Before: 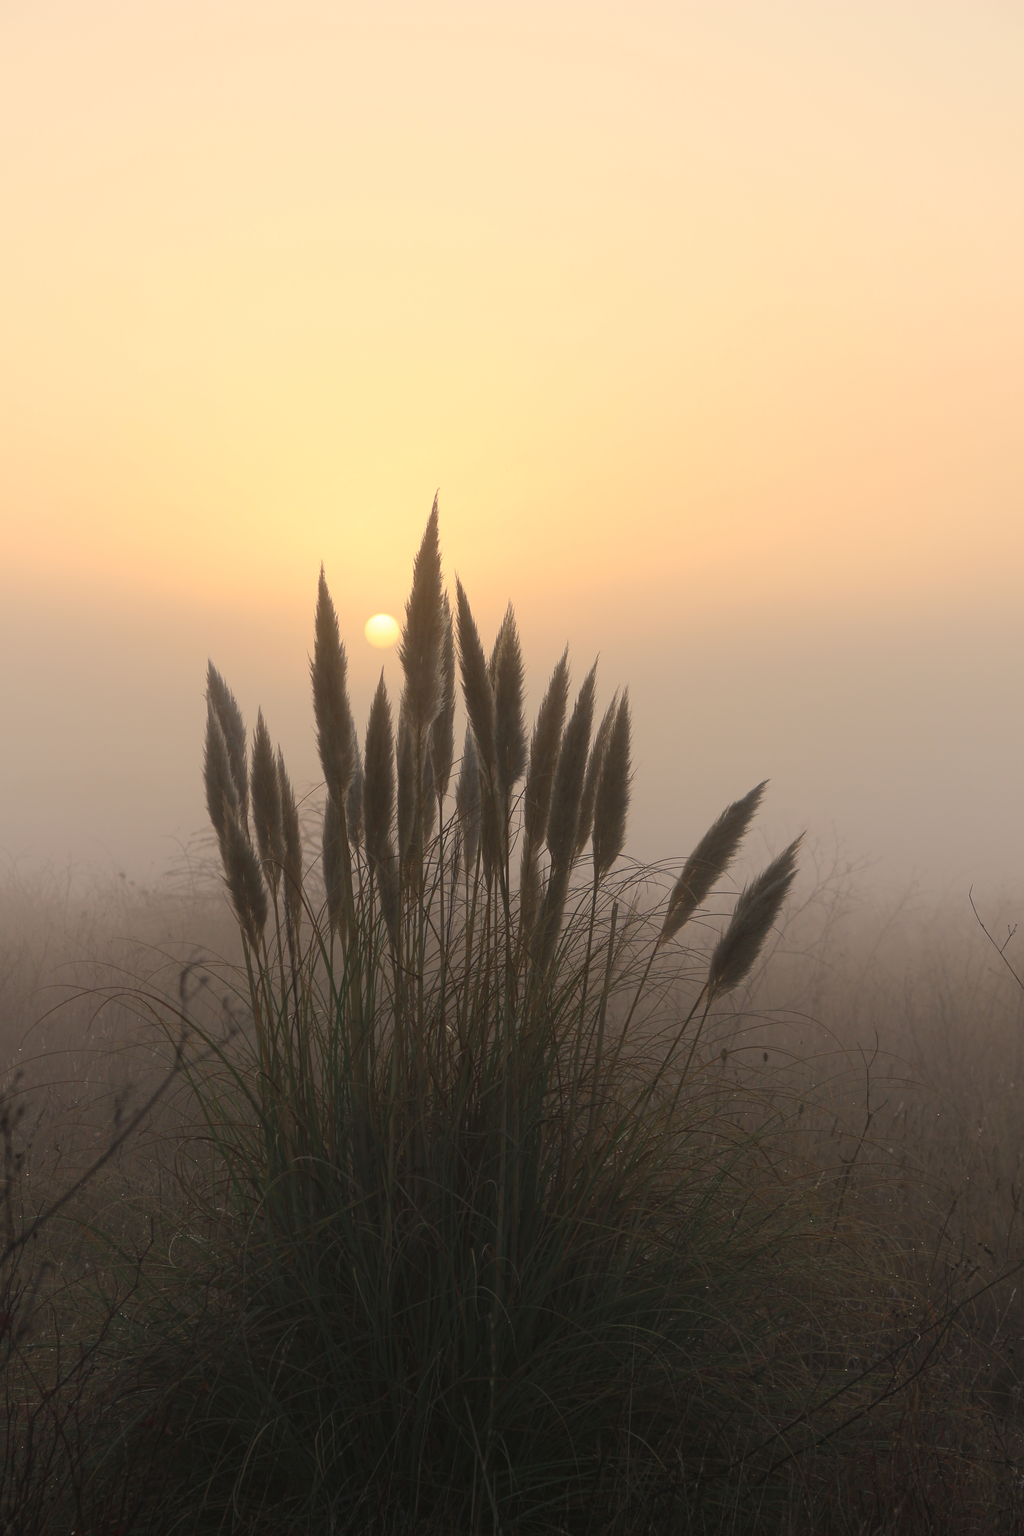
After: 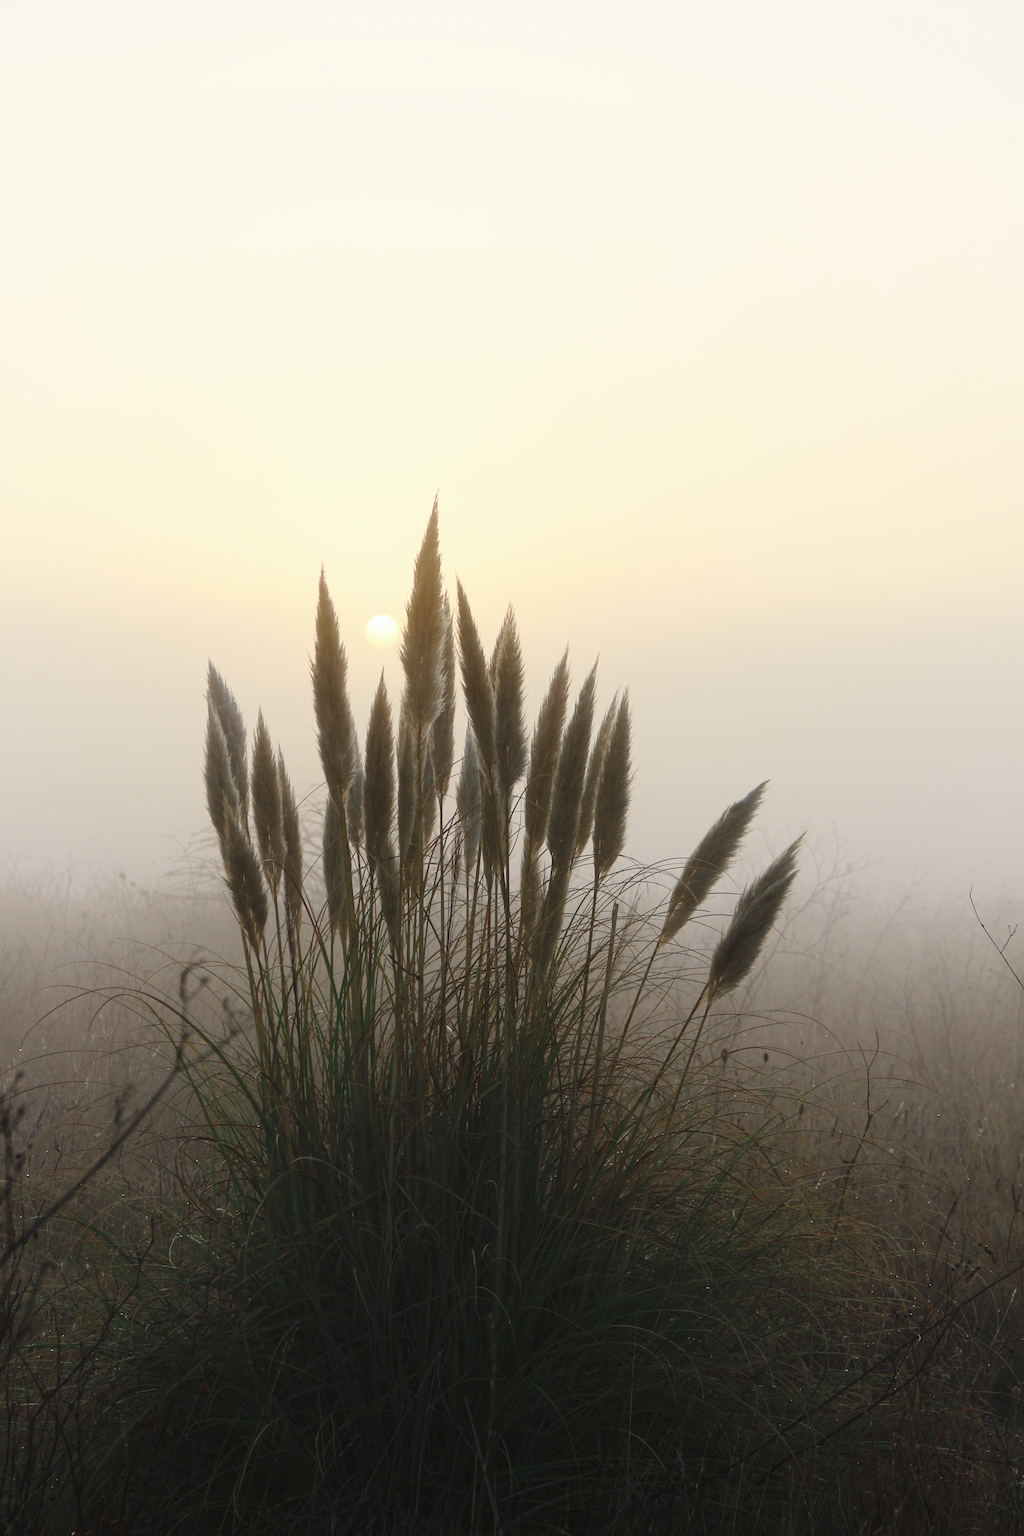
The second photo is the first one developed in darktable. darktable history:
base curve: curves: ch0 [(0, 0) (0.028, 0.03) (0.121, 0.232) (0.46, 0.748) (0.859, 0.968) (1, 1)], preserve colors none
white balance: red 0.925, blue 1.046
